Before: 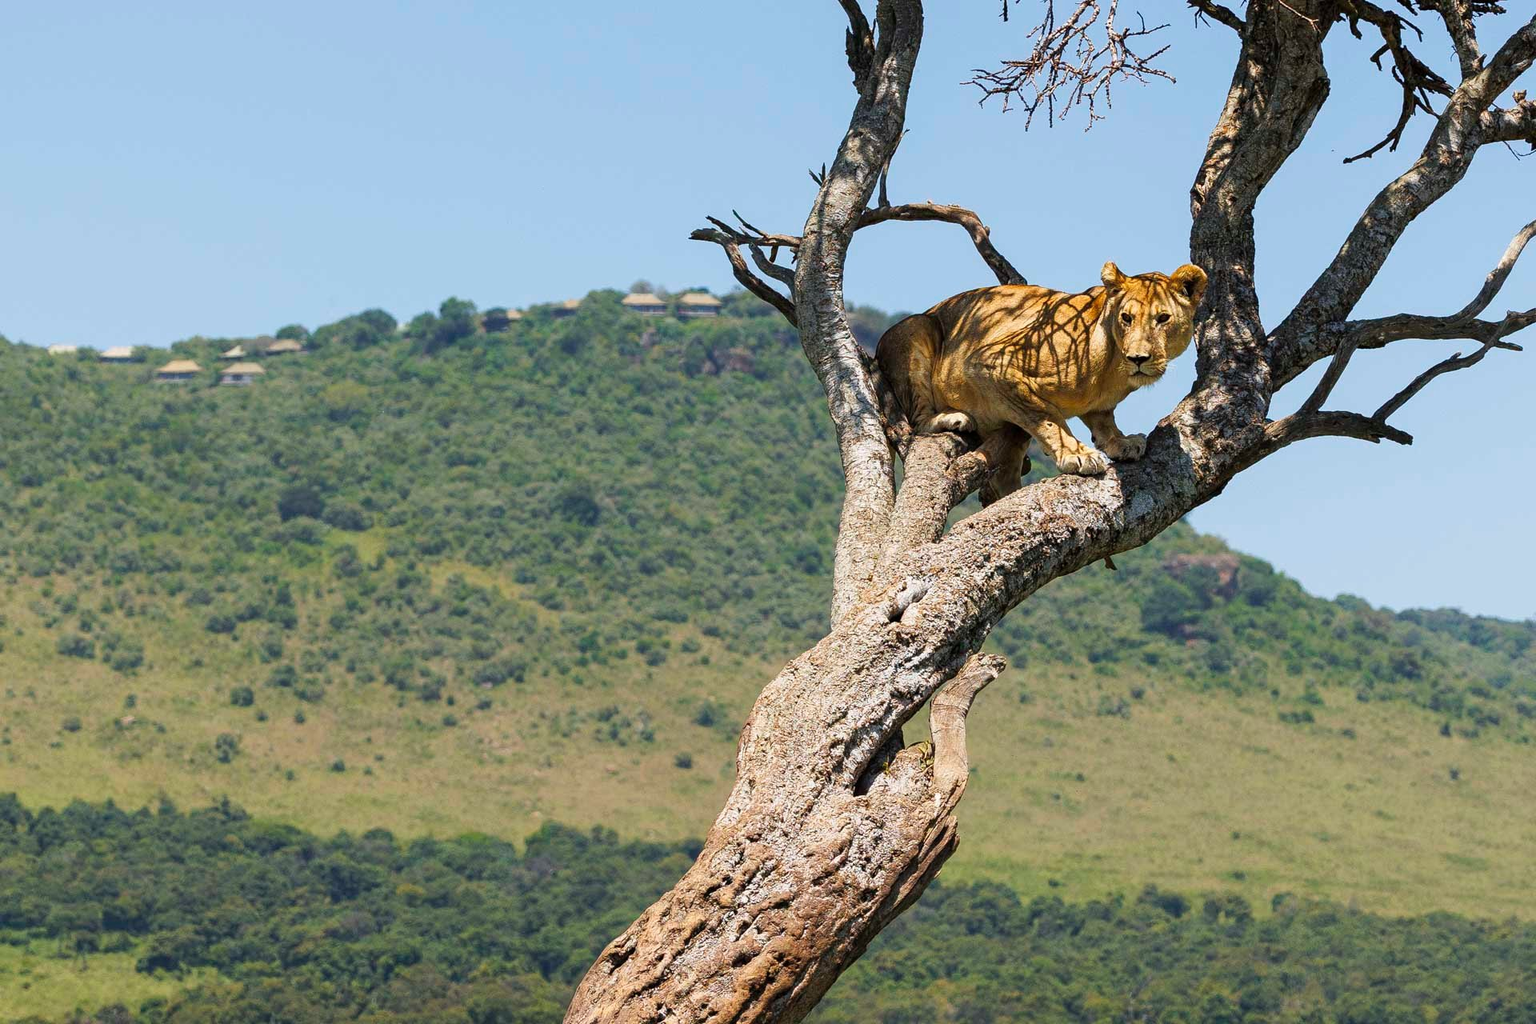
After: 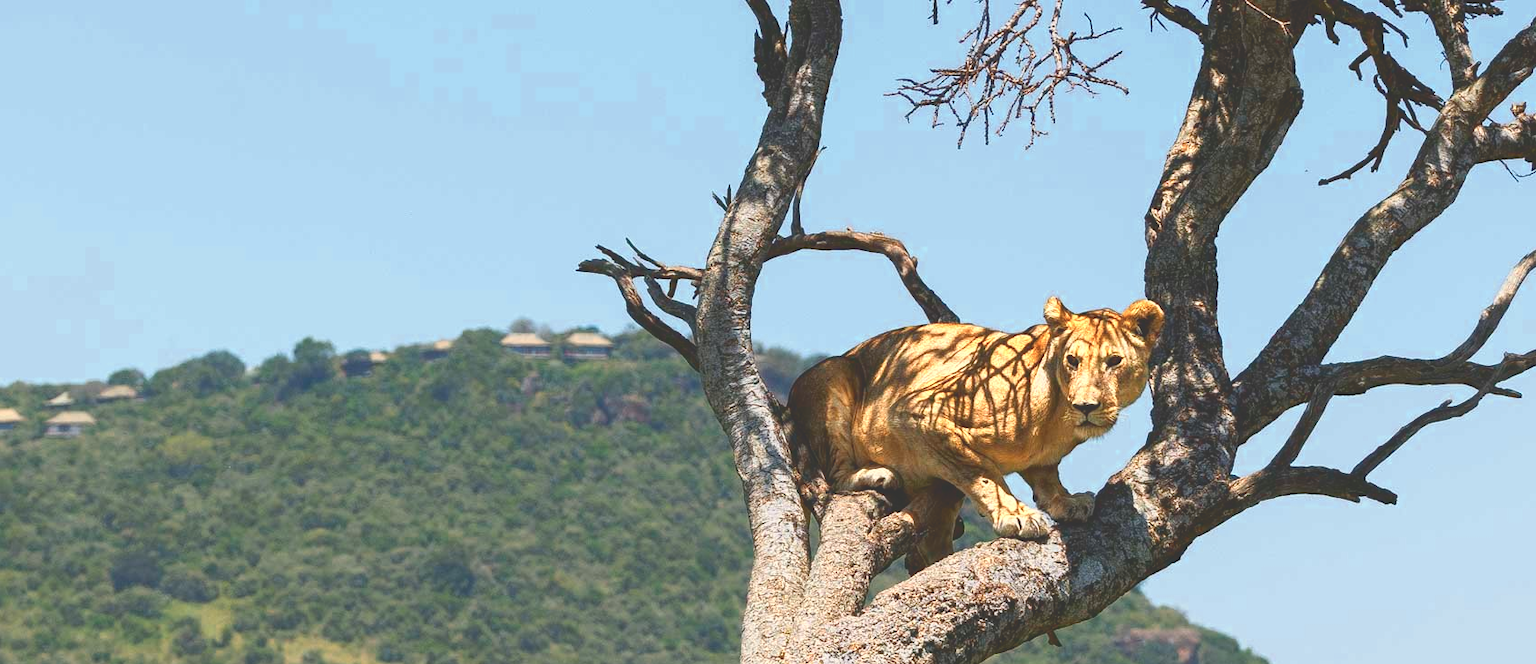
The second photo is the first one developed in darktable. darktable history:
color zones: curves: ch0 [(0.018, 0.548) (0.197, 0.654) (0.425, 0.447) (0.605, 0.658) (0.732, 0.579)]; ch1 [(0.105, 0.531) (0.224, 0.531) (0.386, 0.39) (0.618, 0.456) (0.732, 0.456) (0.956, 0.421)]; ch2 [(0.039, 0.583) (0.215, 0.465) (0.399, 0.544) (0.465, 0.548) (0.614, 0.447) (0.724, 0.43) (0.882, 0.623) (0.956, 0.632)]
crop and rotate: left 11.812%, bottom 42.776%
tone curve: curves: ch0 [(0, 0.211) (0.15, 0.25) (1, 0.953)], color space Lab, independent channels, preserve colors none
